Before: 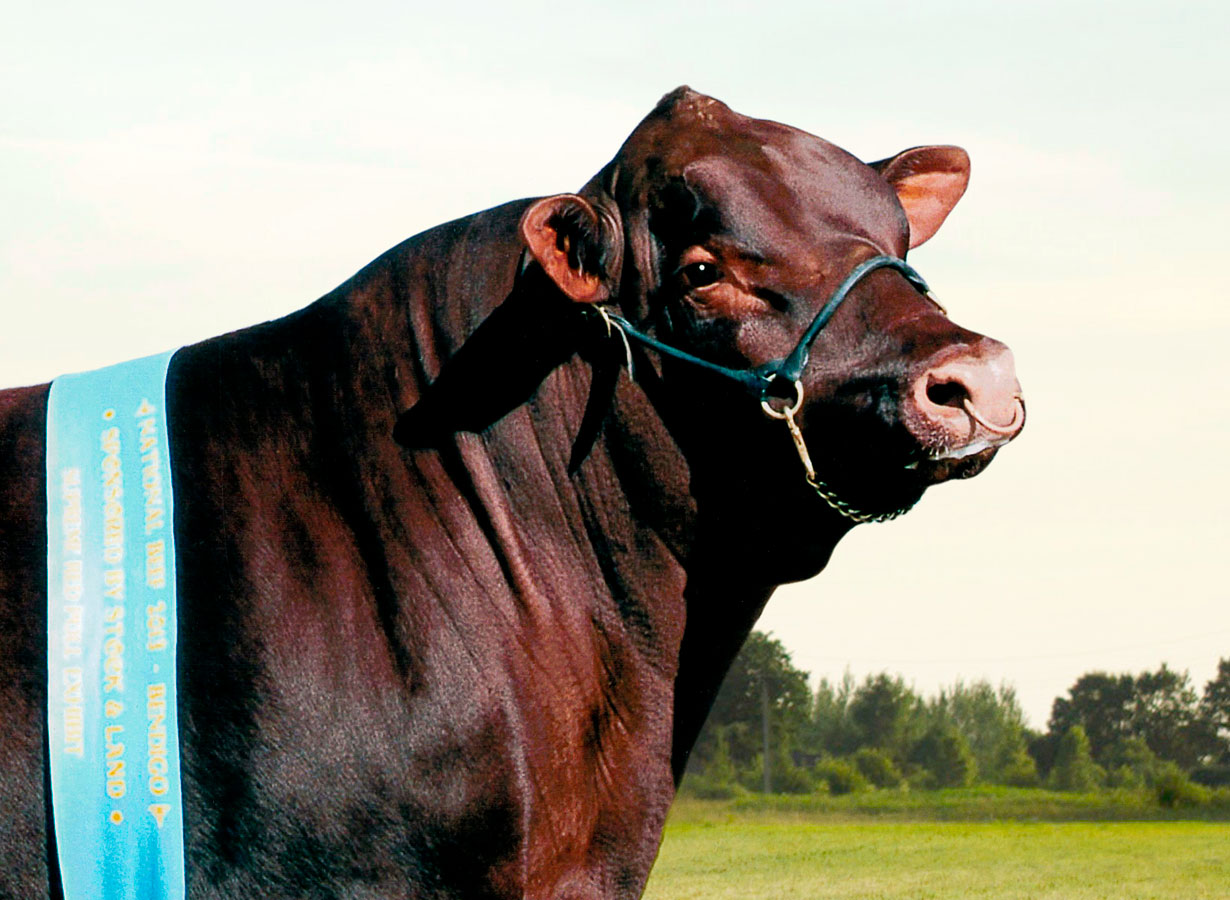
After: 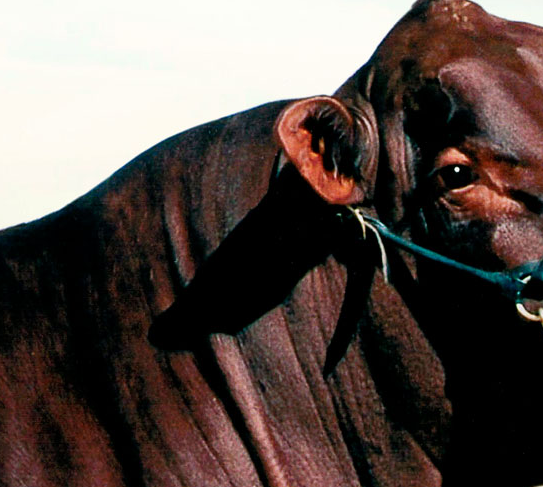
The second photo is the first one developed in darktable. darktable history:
crop: left 19.969%, top 10.893%, right 35.843%, bottom 34.885%
